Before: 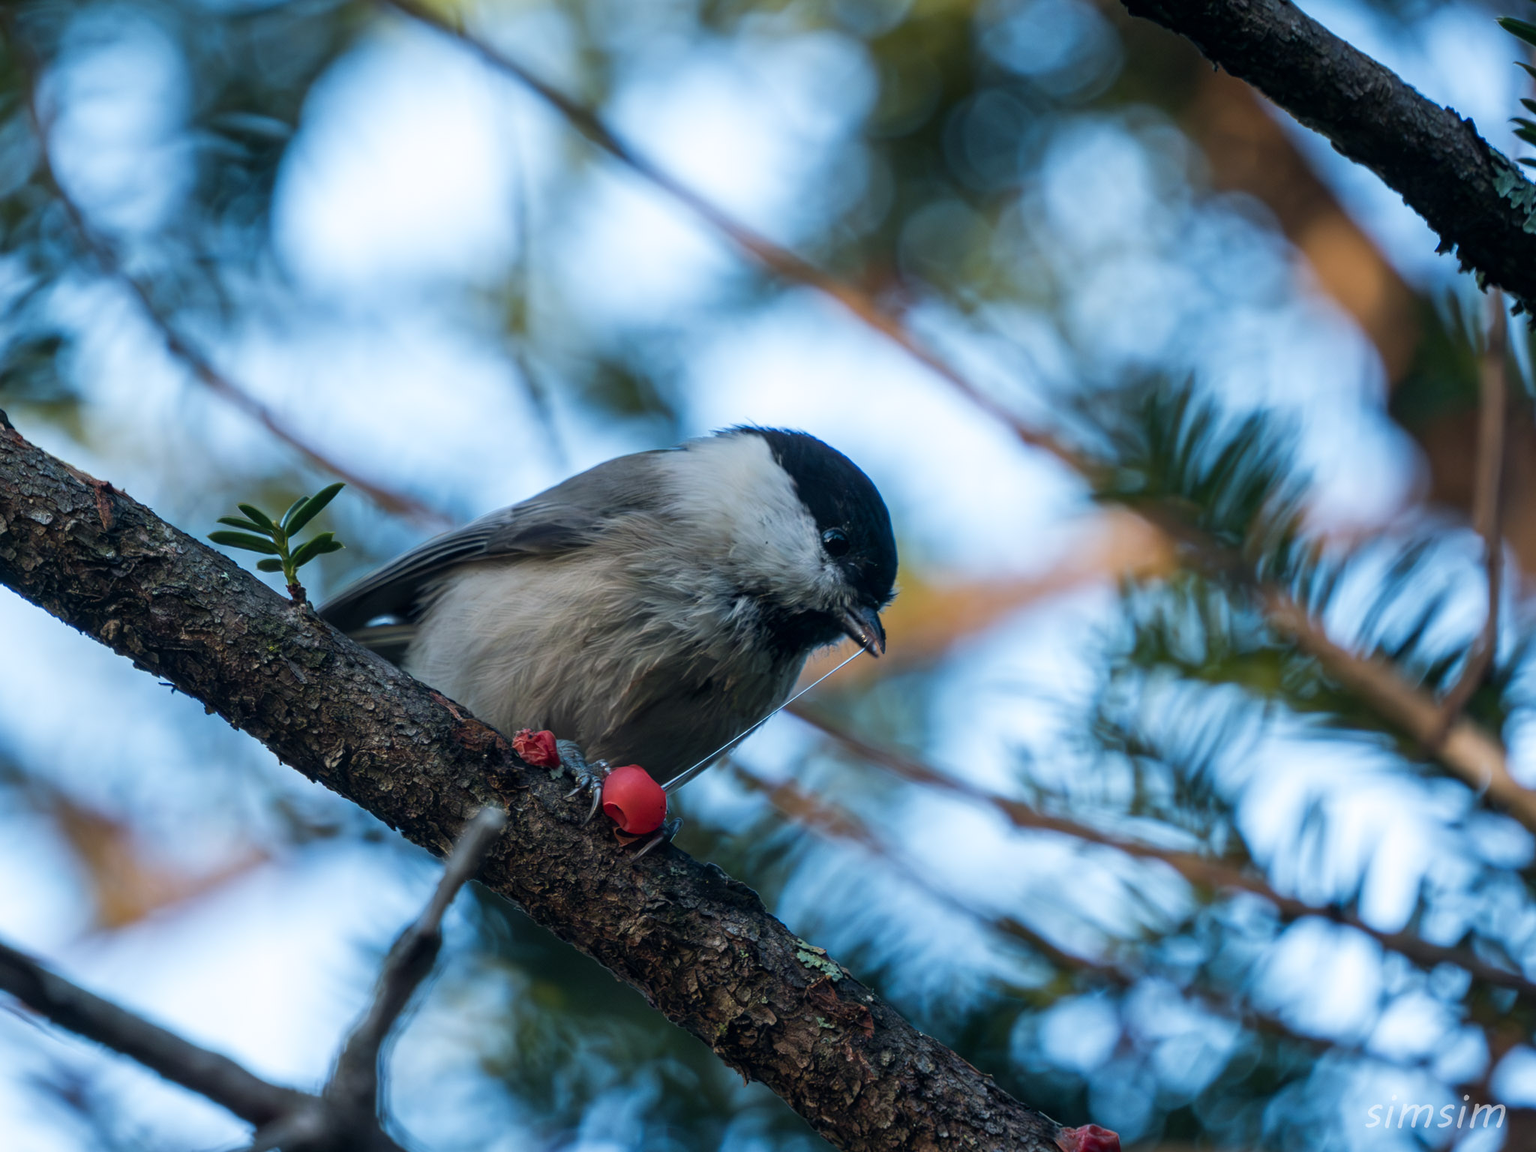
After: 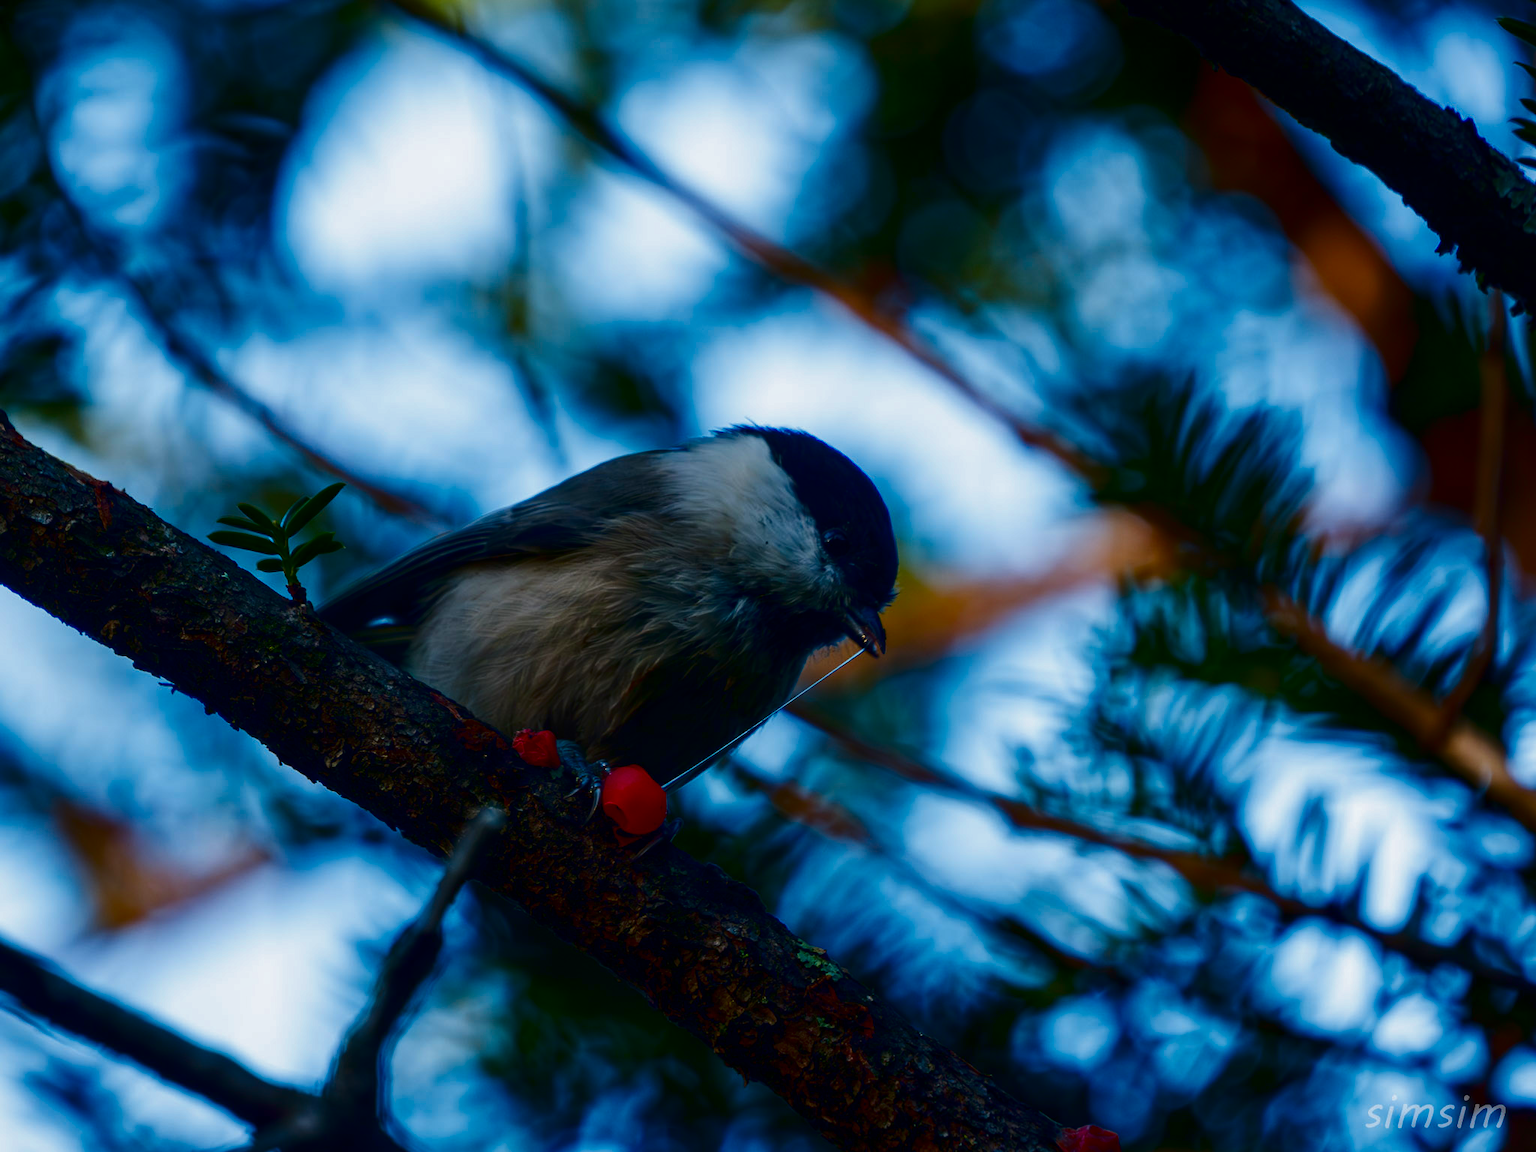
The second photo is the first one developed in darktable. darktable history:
color correction: saturation 1.32
shadows and highlights: shadows -20, white point adjustment -2, highlights -35
contrast brightness saturation: contrast 0.09, brightness -0.59, saturation 0.17
